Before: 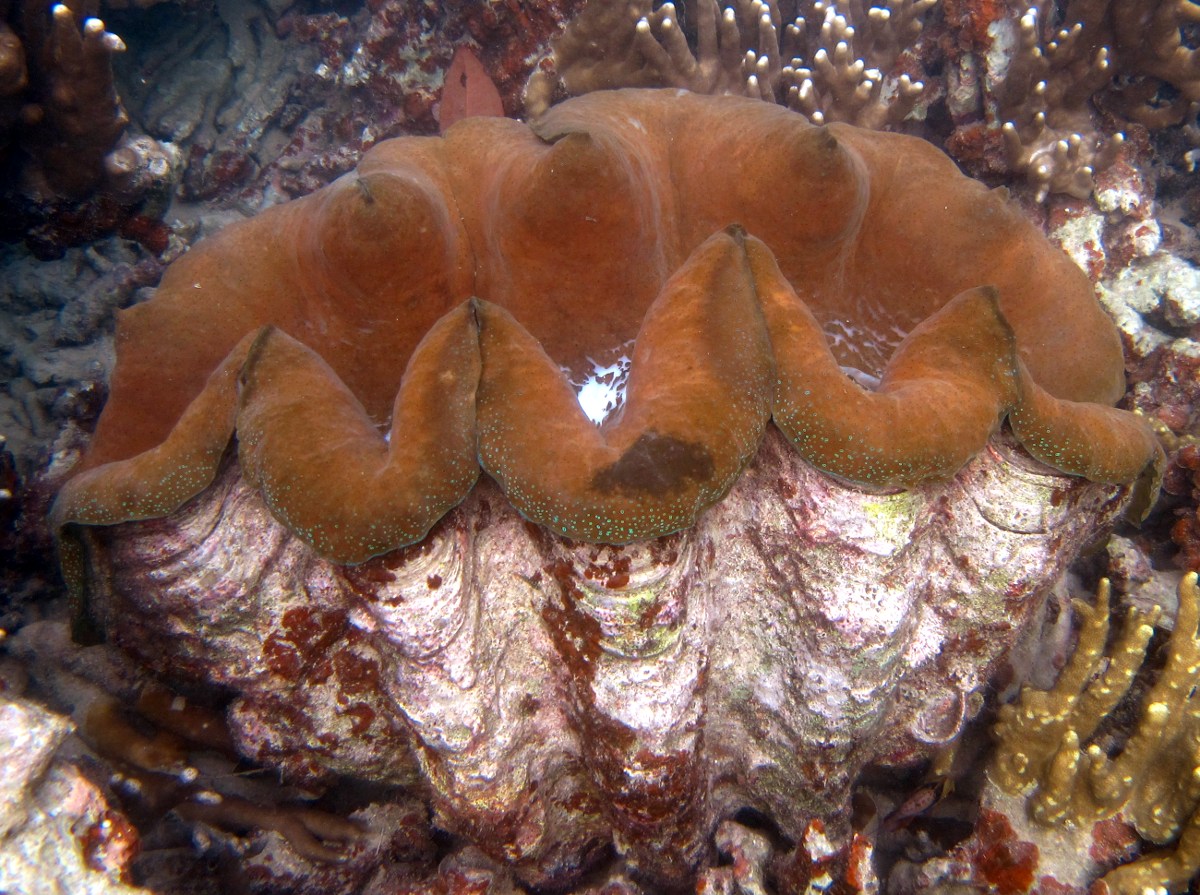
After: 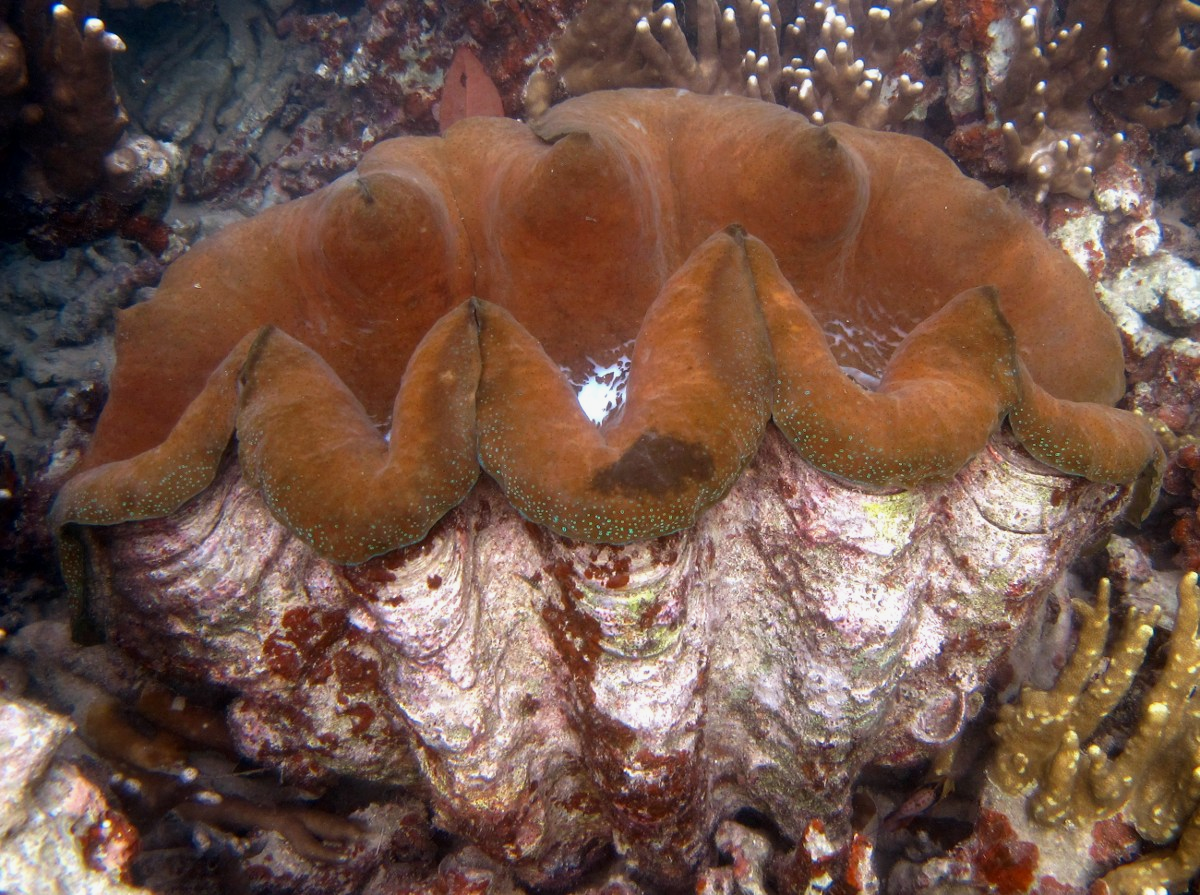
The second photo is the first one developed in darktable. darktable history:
exposure: exposure -0.112 EV, compensate highlight preservation false
